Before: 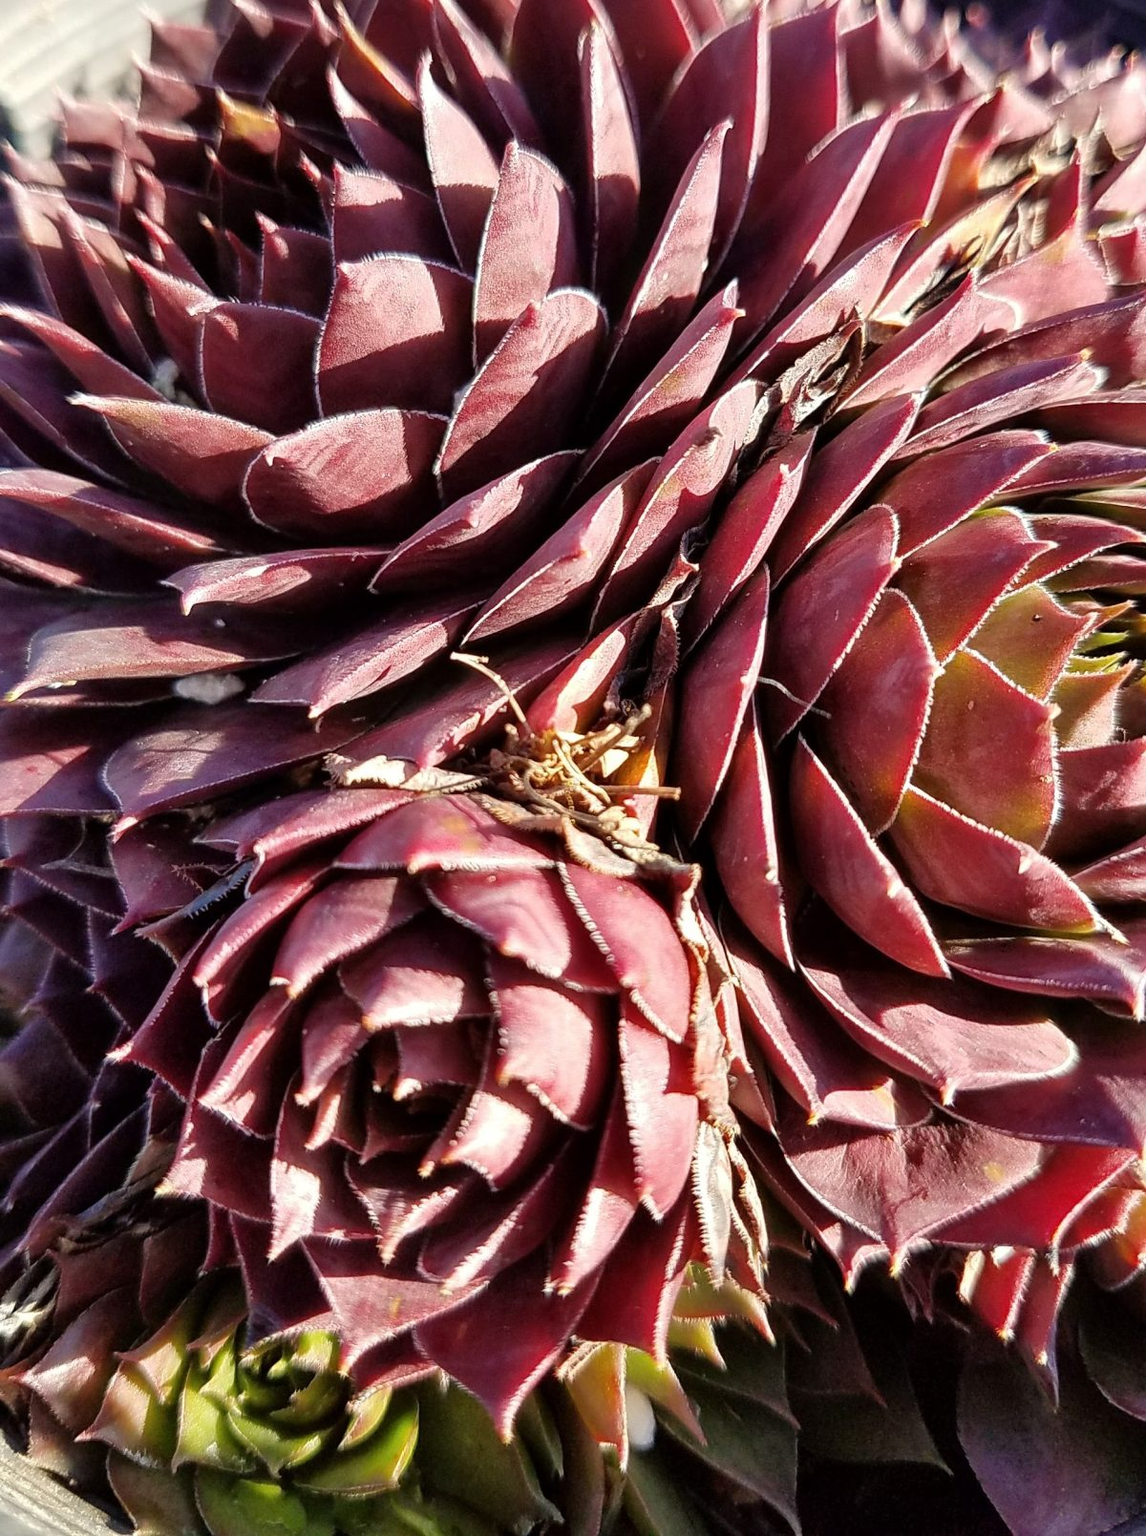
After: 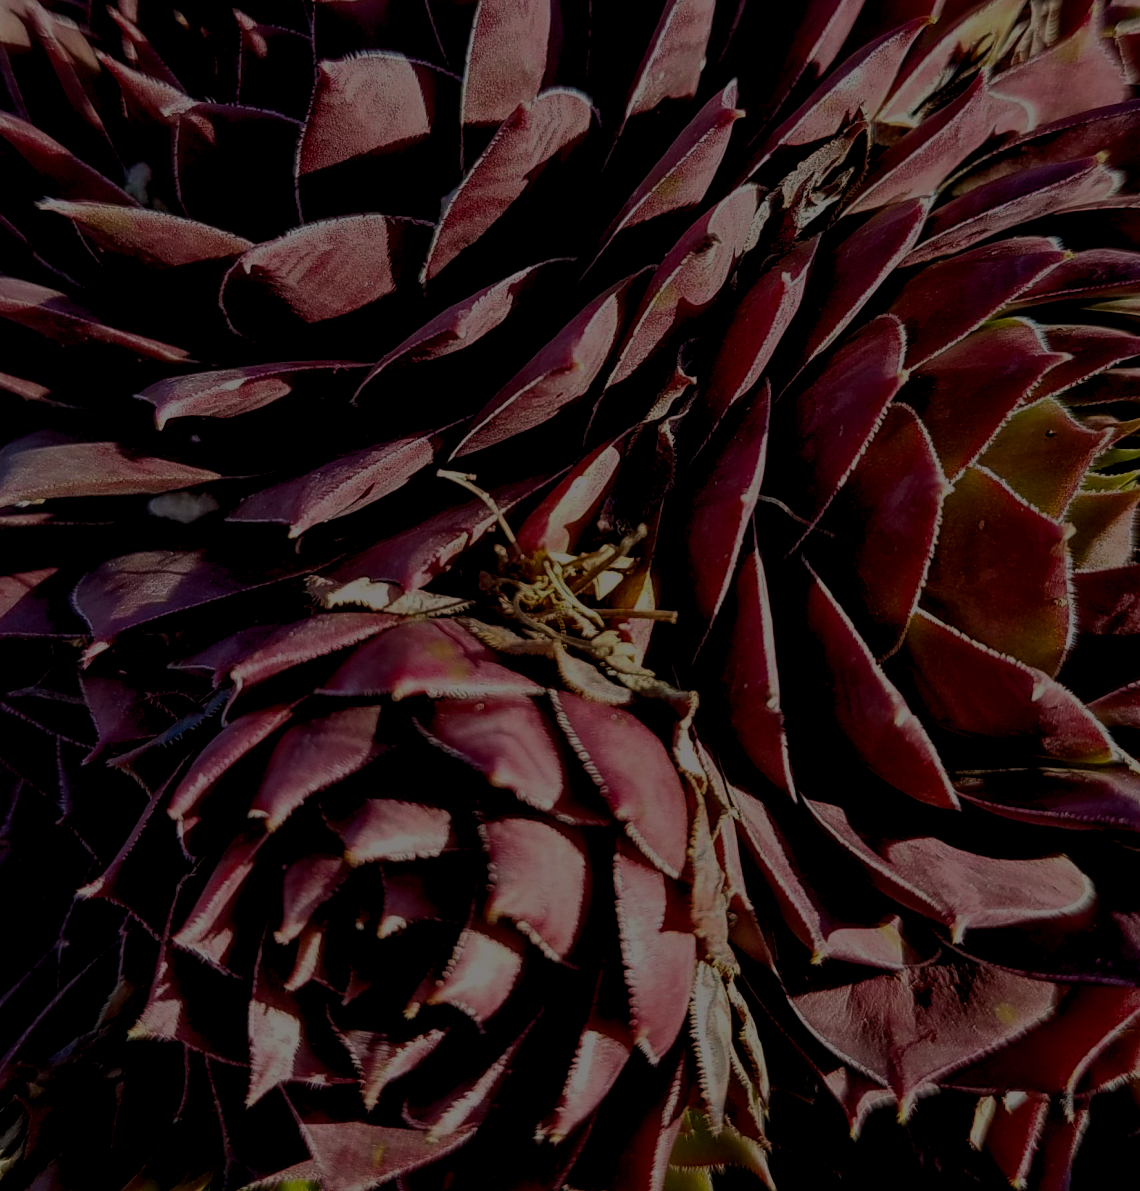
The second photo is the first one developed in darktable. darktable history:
tone equalizer: -8 EV -0.417 EV, -7 EV -0.389 EV, -6 EV -0.333 EV, -5 EV -0.222 EV, -3 EV 0.222 EV, -2 EV 0.333 EV, -1 EV 0.389 EV, +0 EV 0.417 EV, edges refinement/feathering 500, mask exposure compensation -1.57 EV, preserve details no
velvia: on, module defaults
crop and rotate: left 2.991%, top 13.302%, right 1.981%, bottom 12.636%
exposure: exposure -2.446 EV, compensate highlight preservation false
color balance rgb: shadows lift › chroma 2%, shadows lift › hue 217.2°, power › chroma 0.25%, power › hue 60°, highlights gain › chroma 1.5%, highlights gain › hue 309.6°, global offset › luminance -0.5%, perceptual saturation grading › global saturation 15%, global vibrance 20%
